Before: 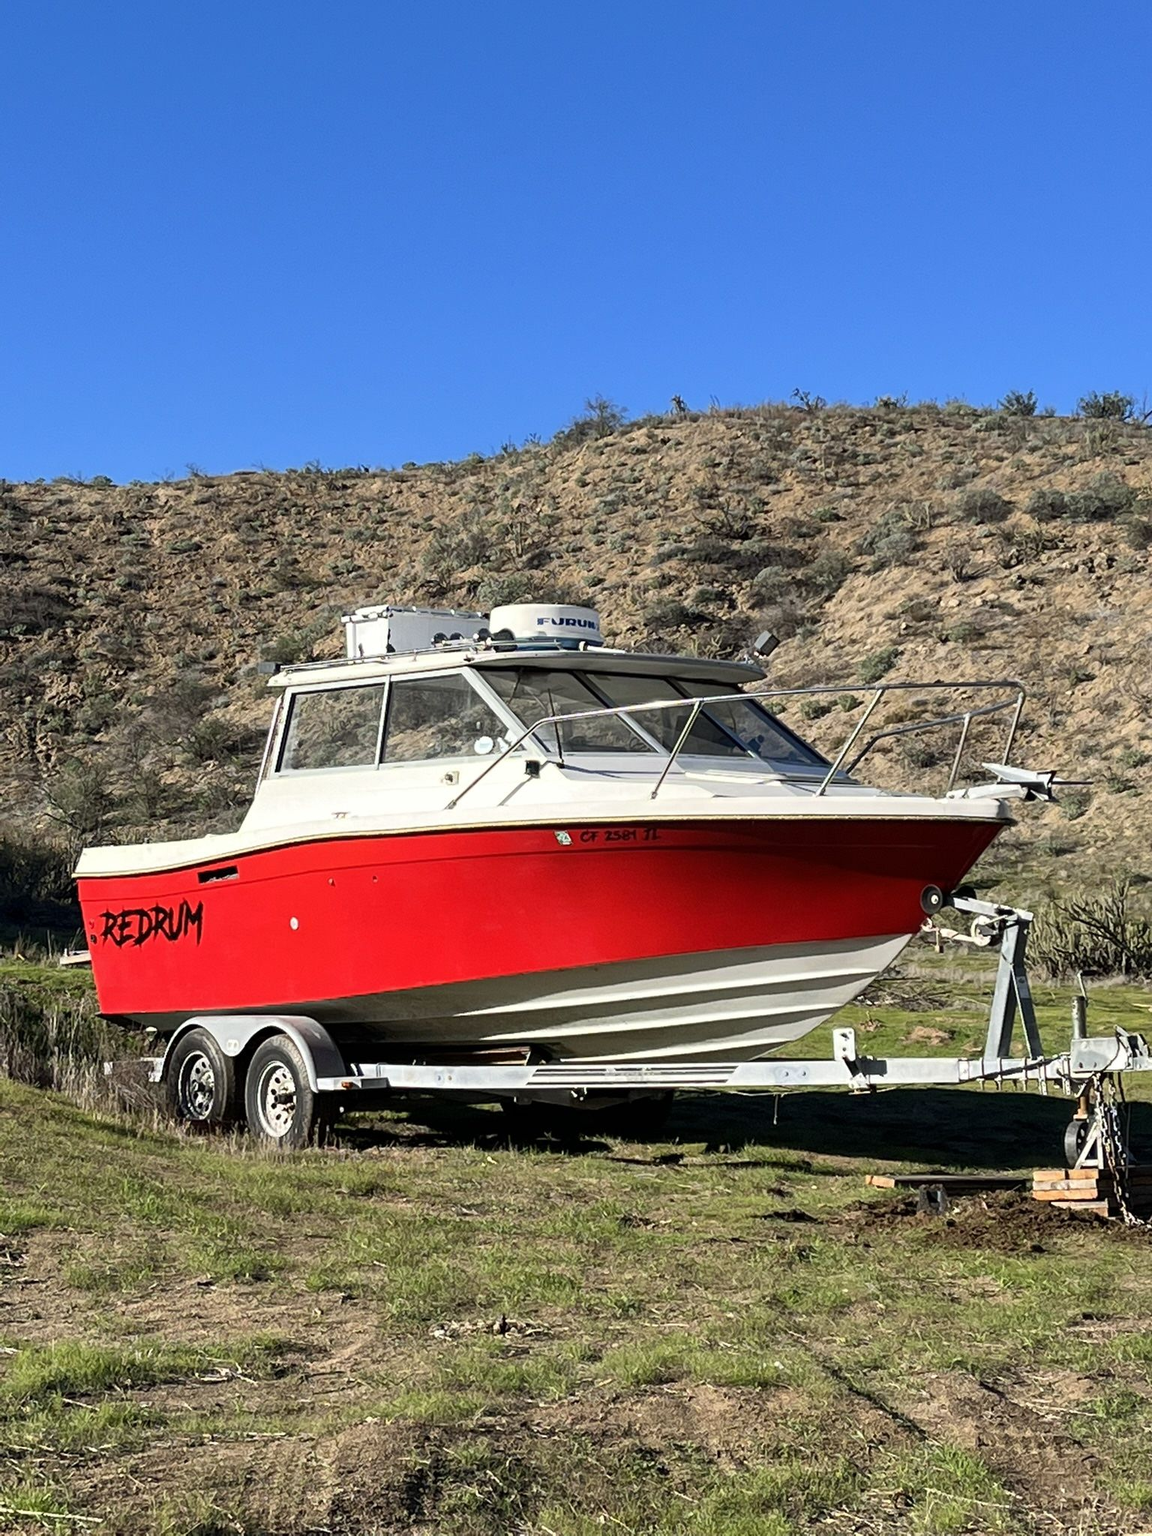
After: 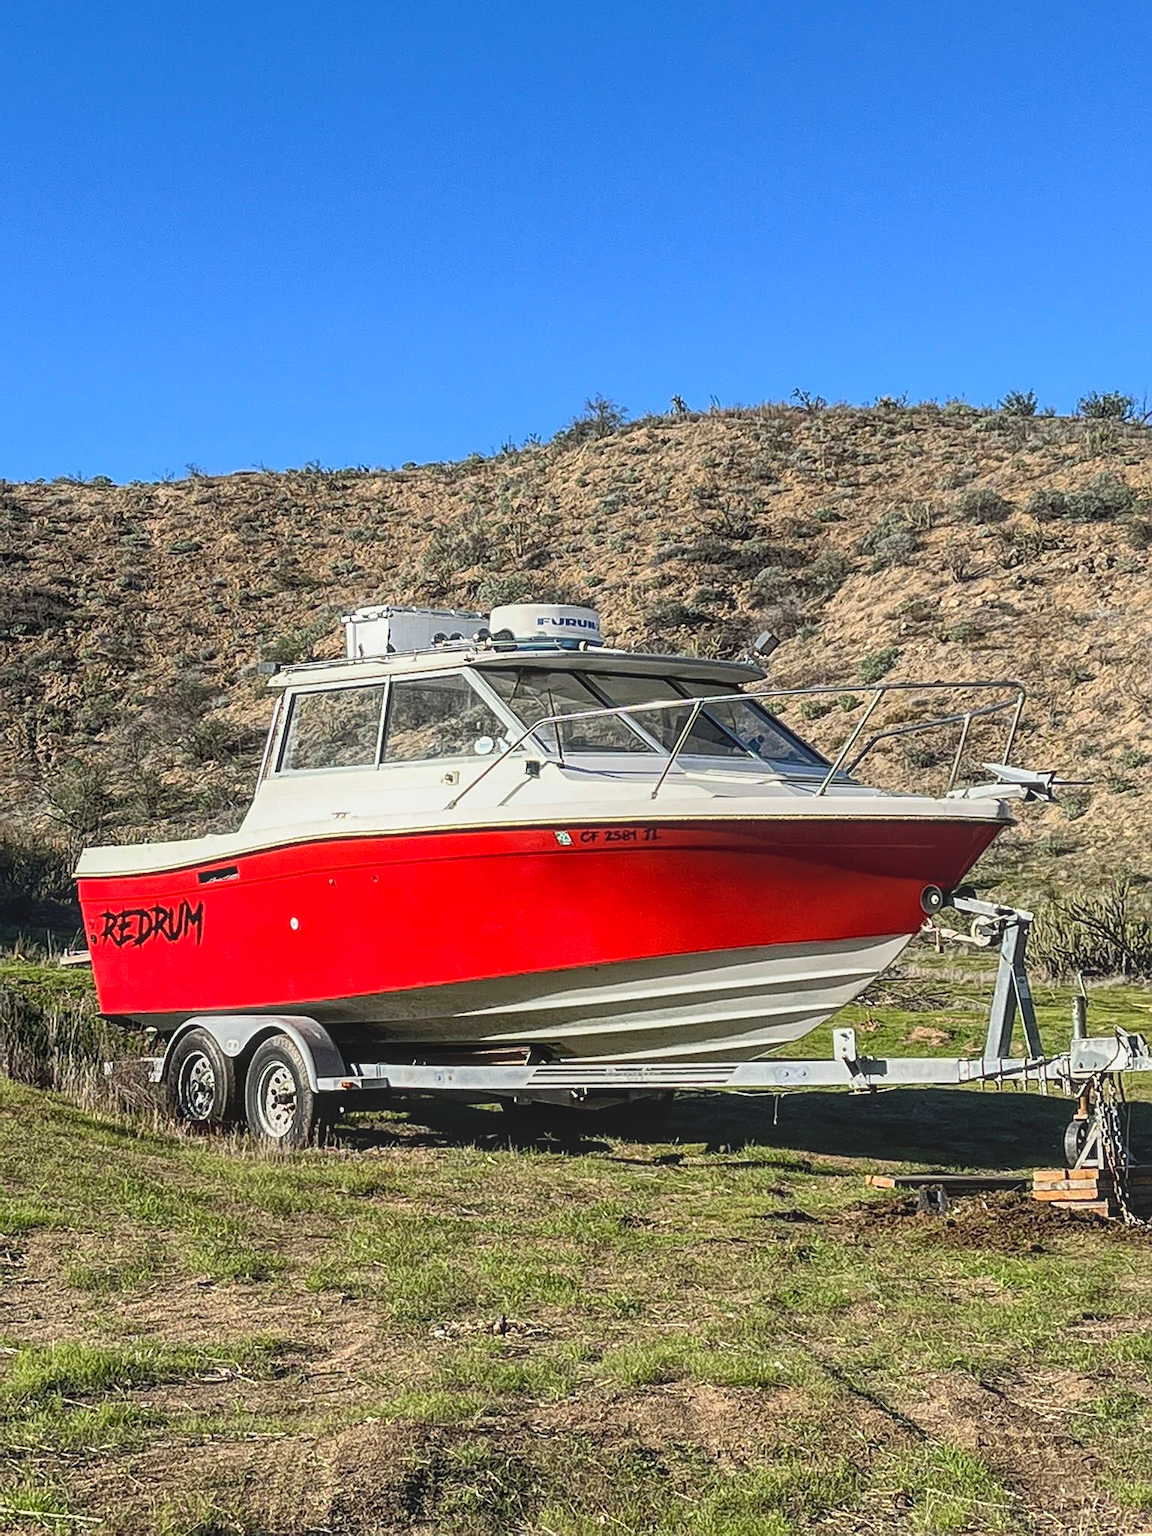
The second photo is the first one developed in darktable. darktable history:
sharpen: on, module defaults
local contrast: highlights 66%, shadows 35%, detail 166%, midtone range 0.2
contrast brightness saturation: contrast 0.147, brightness 0.048
